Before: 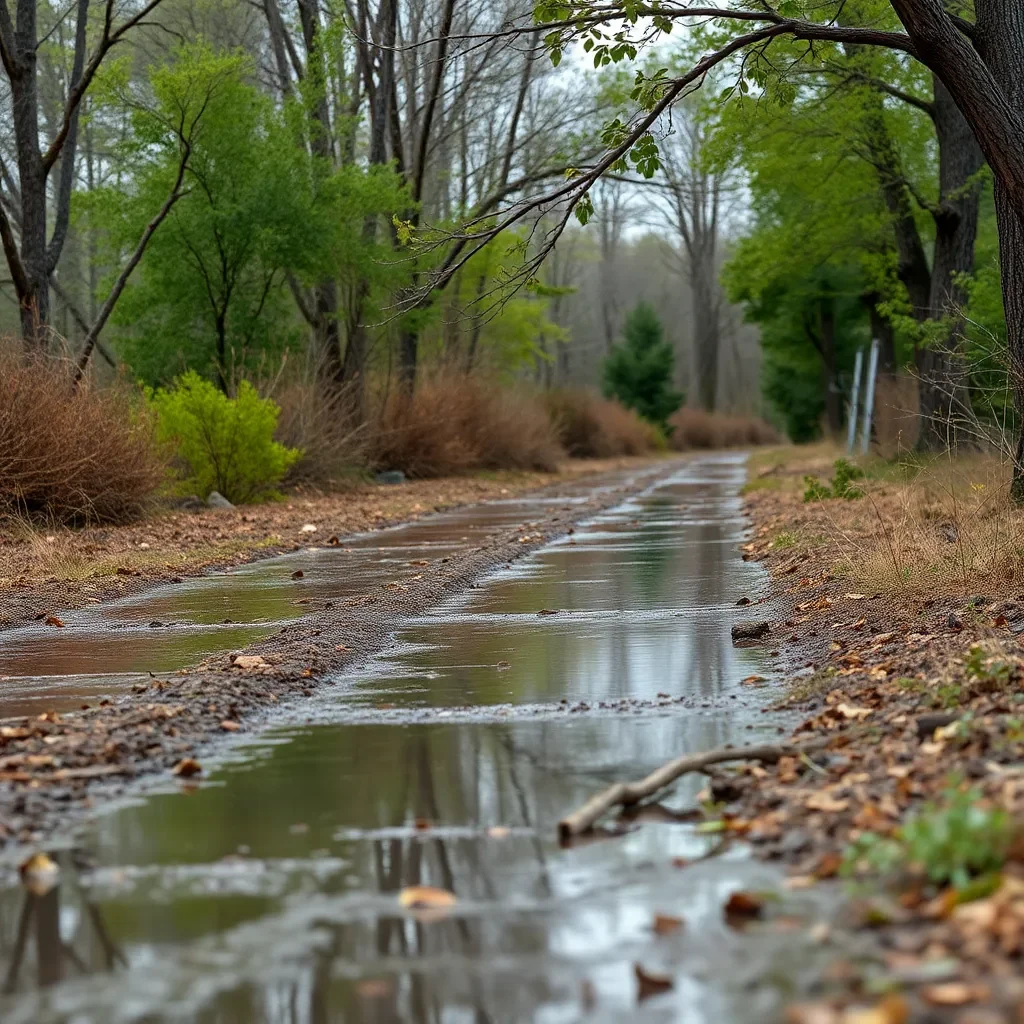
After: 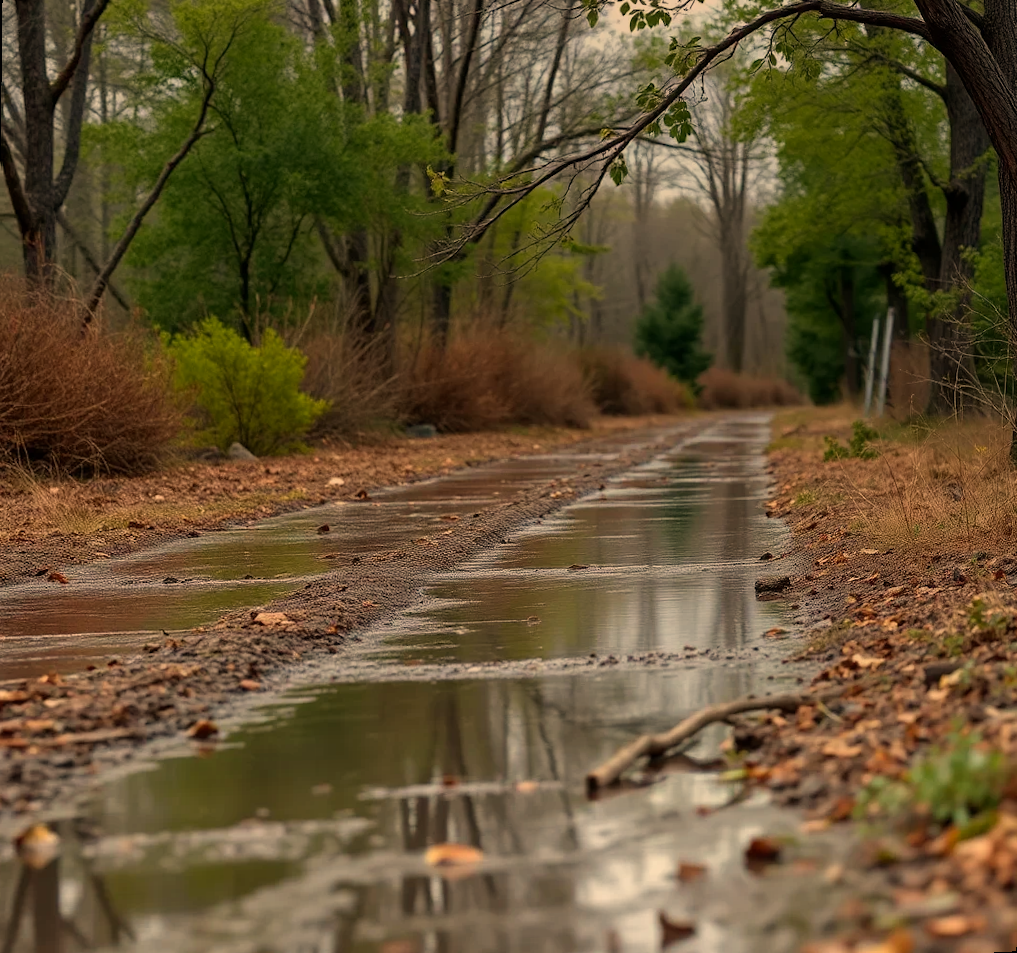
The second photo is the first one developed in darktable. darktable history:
color correction: highlights a* 7.34, highlights b* 4.37
graduated density: rotation 5.63°, offset 76.9
rotate and perspective: rotation 0.679°, lens shift (horizontal) 0.136, crop left 0.009, crop right 0.991, crop top 0.078, crop bottom 0.95
exposure: exposure -0.151 EV, compensate highlight preservation false
white balance: red 1.123, blue 0.83
